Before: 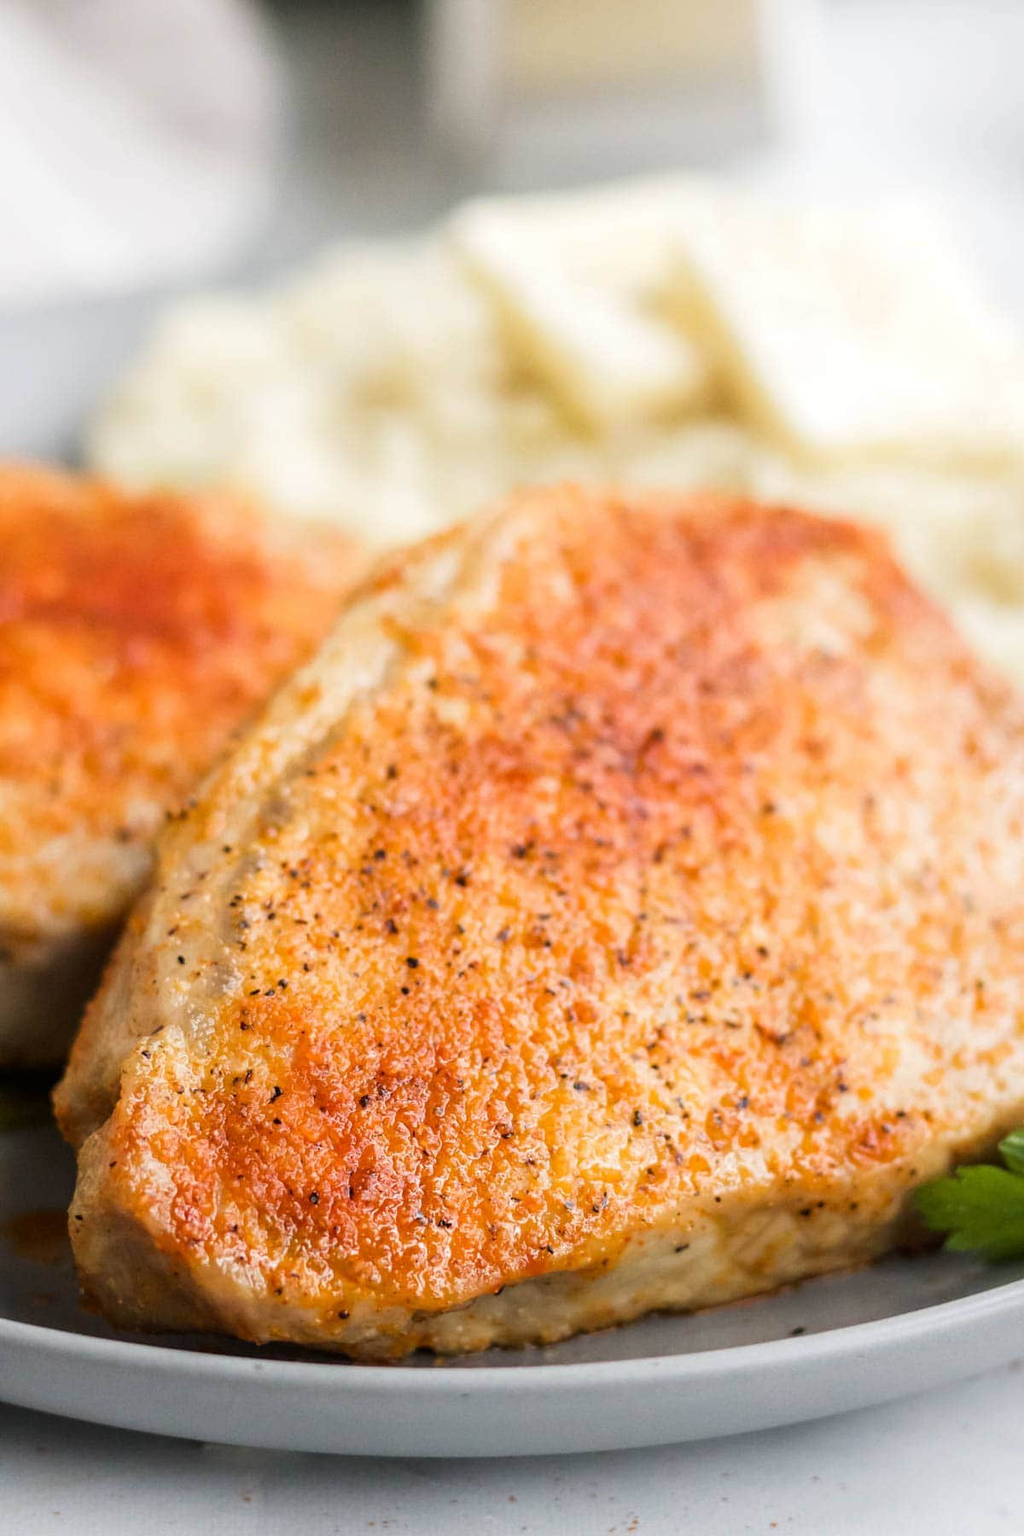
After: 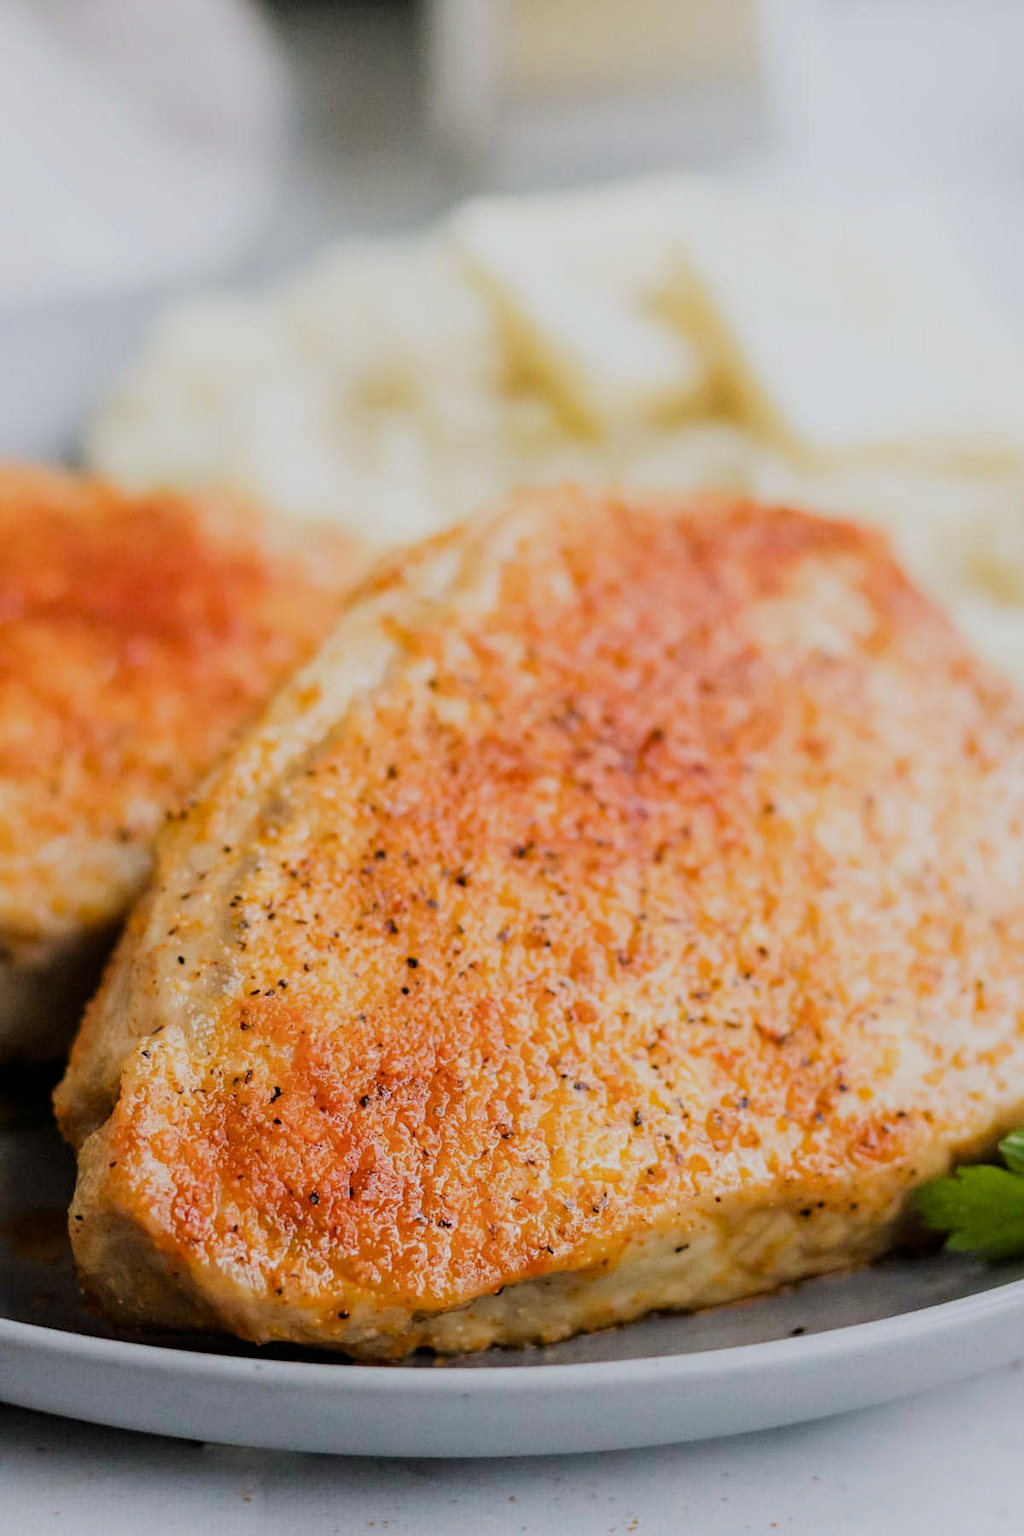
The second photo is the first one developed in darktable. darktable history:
white balance: red 0.98, blue 1.034
filmic rgb: black relative exposure -7.65 EV, white relative exposure 4.56 EV, hardness 3.61
haze removal: on, module defaults
